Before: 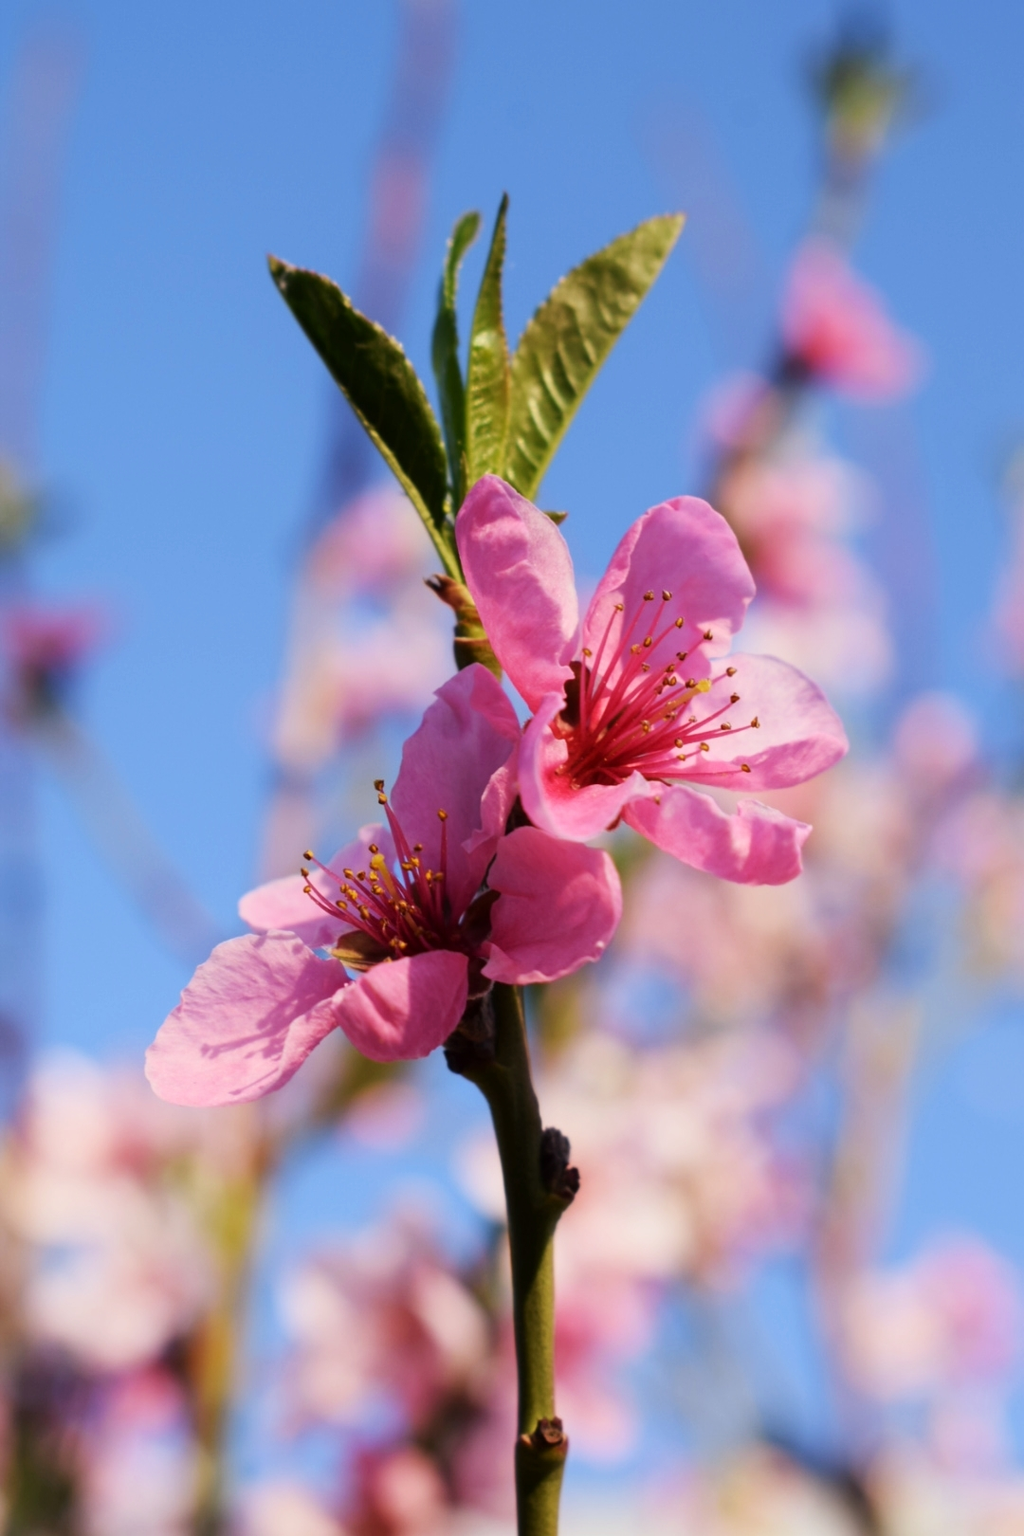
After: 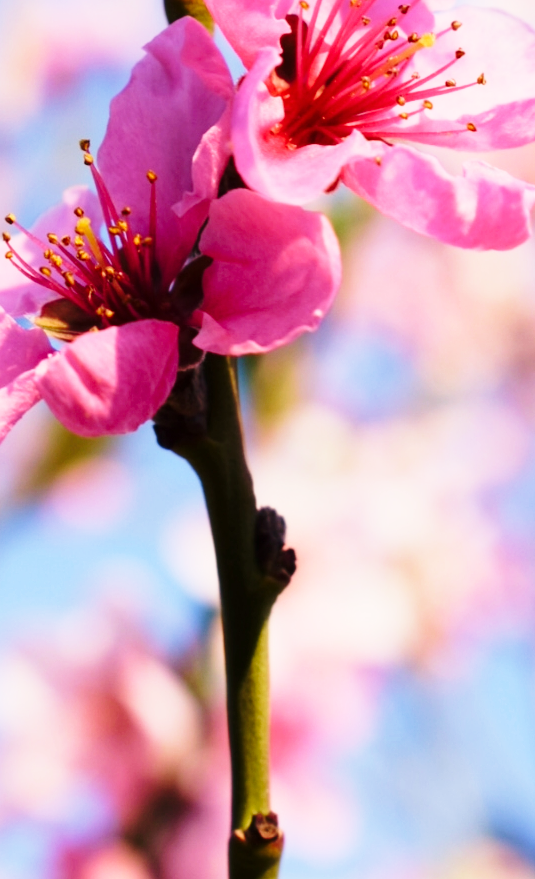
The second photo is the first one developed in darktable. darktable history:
velvia: on, module defaults
base curve: curves: ch0 [(0, 0) (0.028, 0.03) (0.121, 0.232) (0.46, 0.748) (0.859, 0.968) (1, 1)], preserve colors none
crop: left 29.229%, top 42.212%, right 21.176%, bottom 3.474%
